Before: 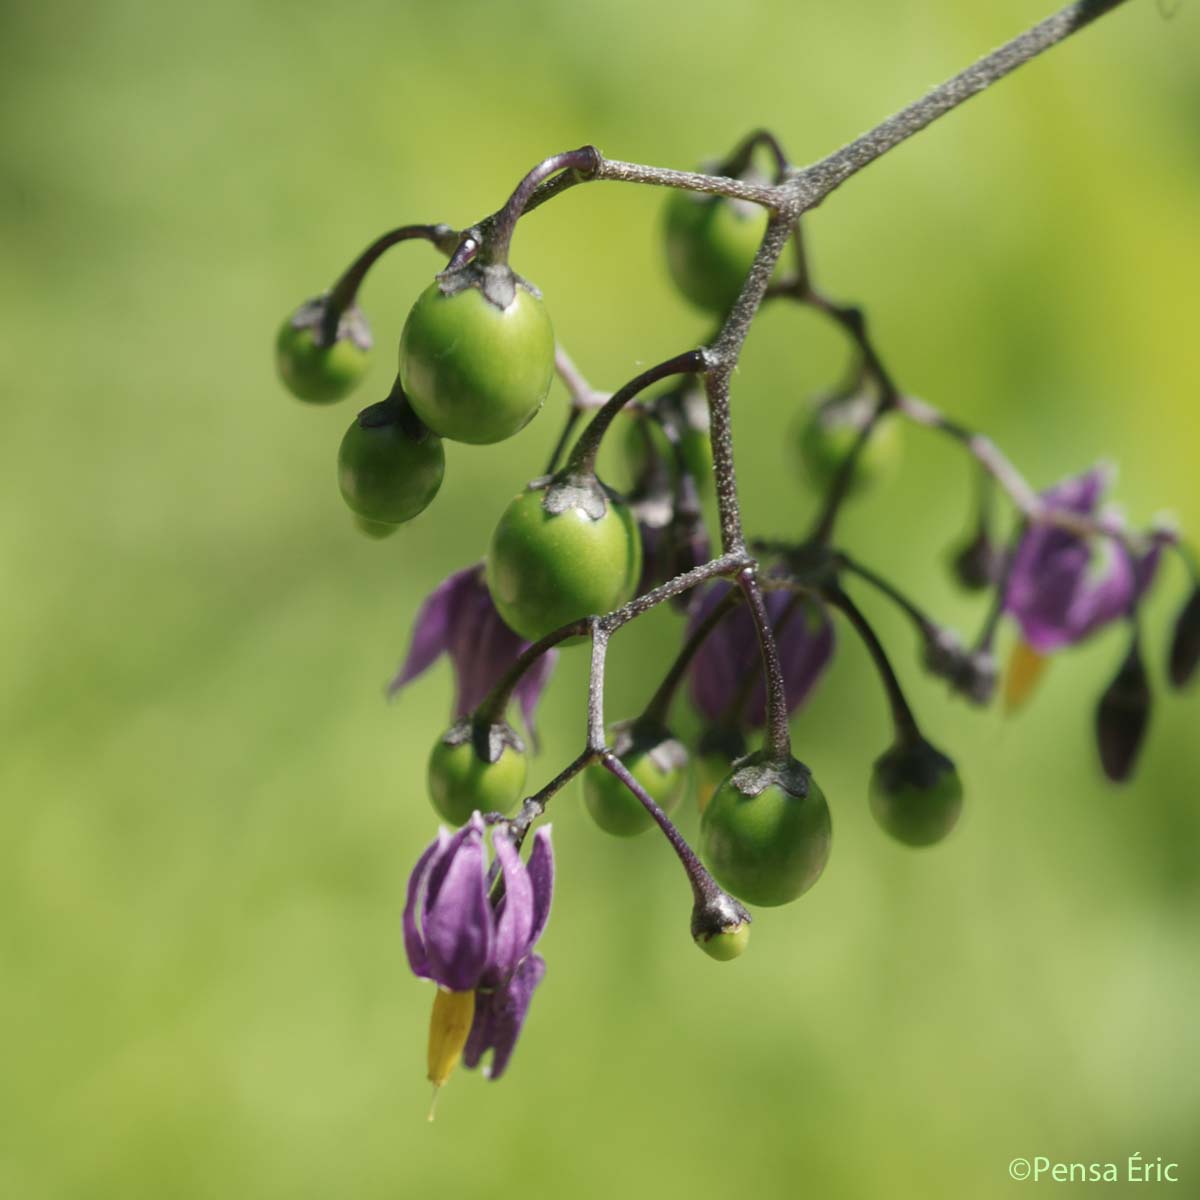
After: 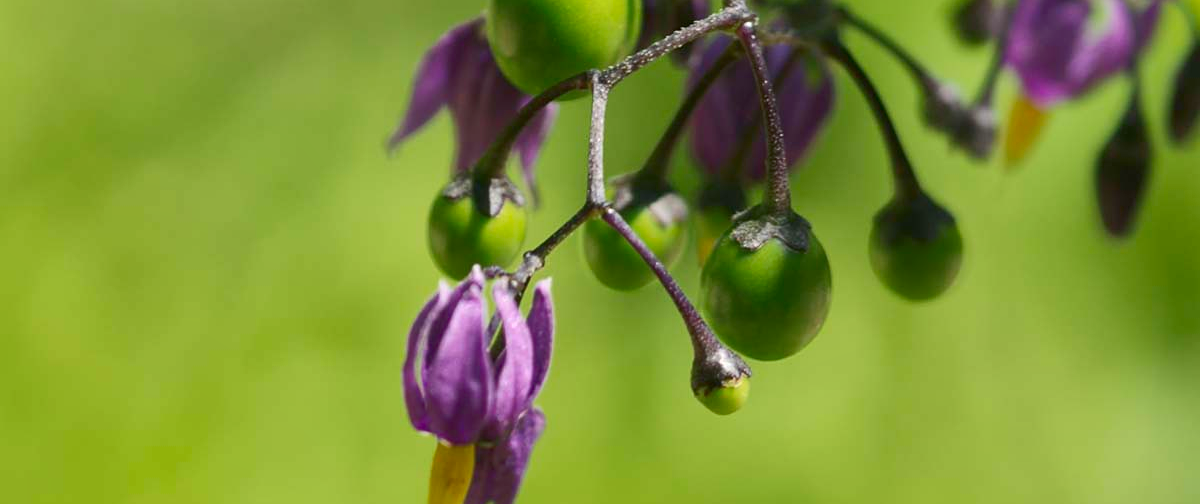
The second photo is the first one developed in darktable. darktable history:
shadows and highlights: on, module defaults
contrast brightness saturation: contrast 0.18, saturation 0.3
sharpen: amount 0.2
crop: top 45.551%, bottom 12.262%
exposure: compensate highlight preservation false
